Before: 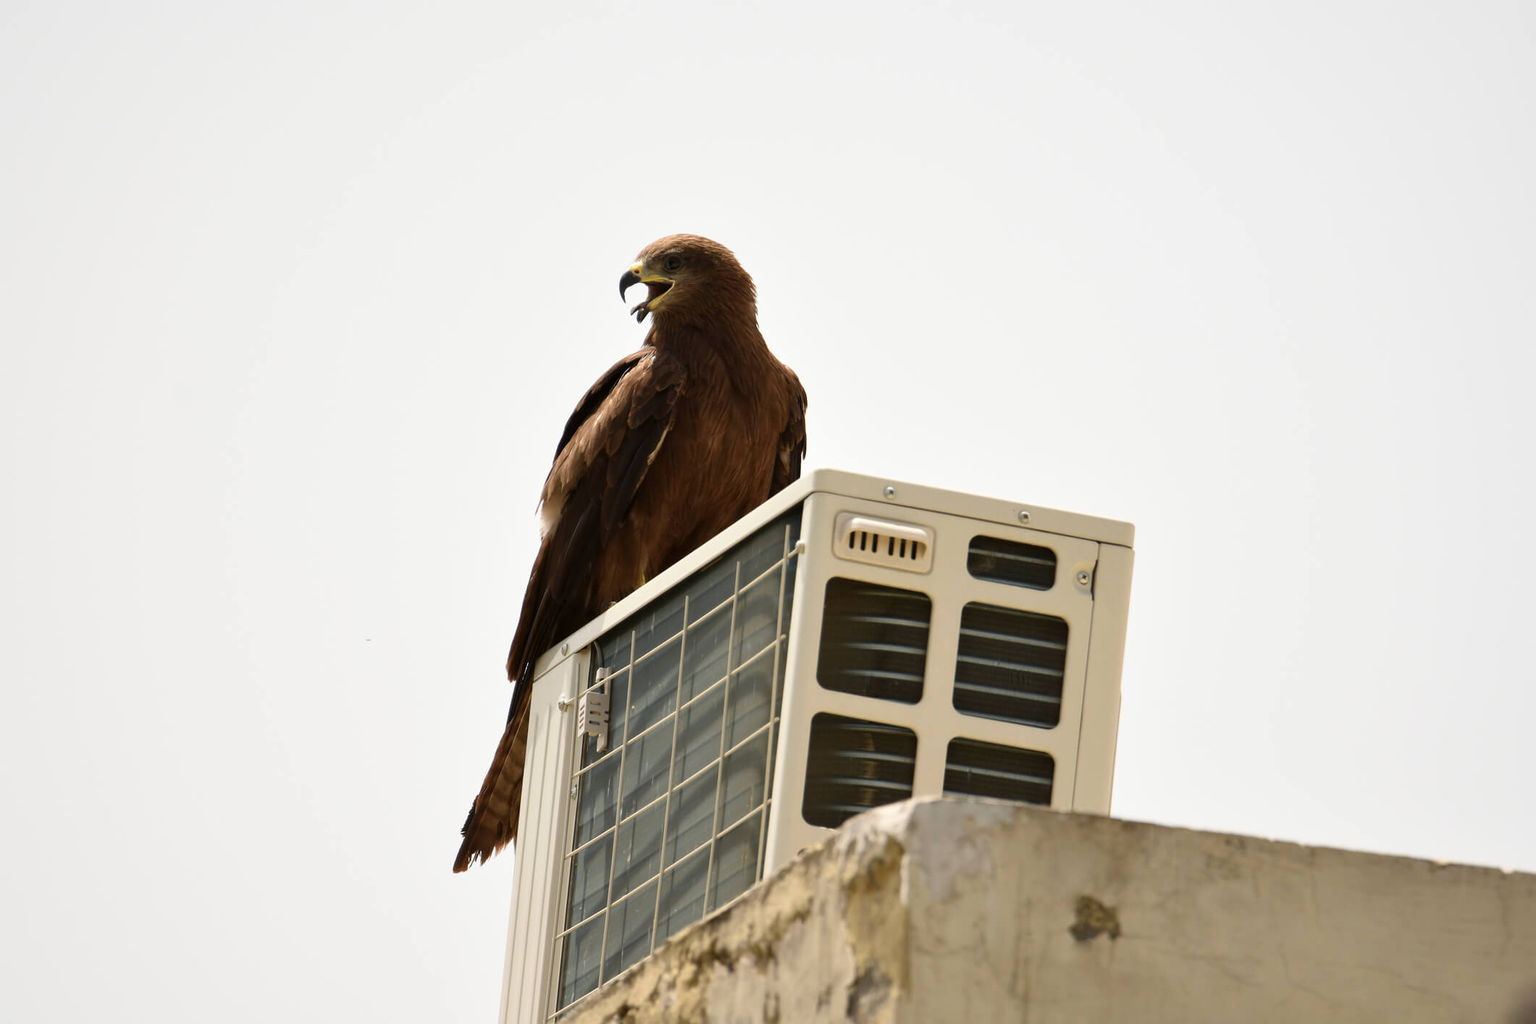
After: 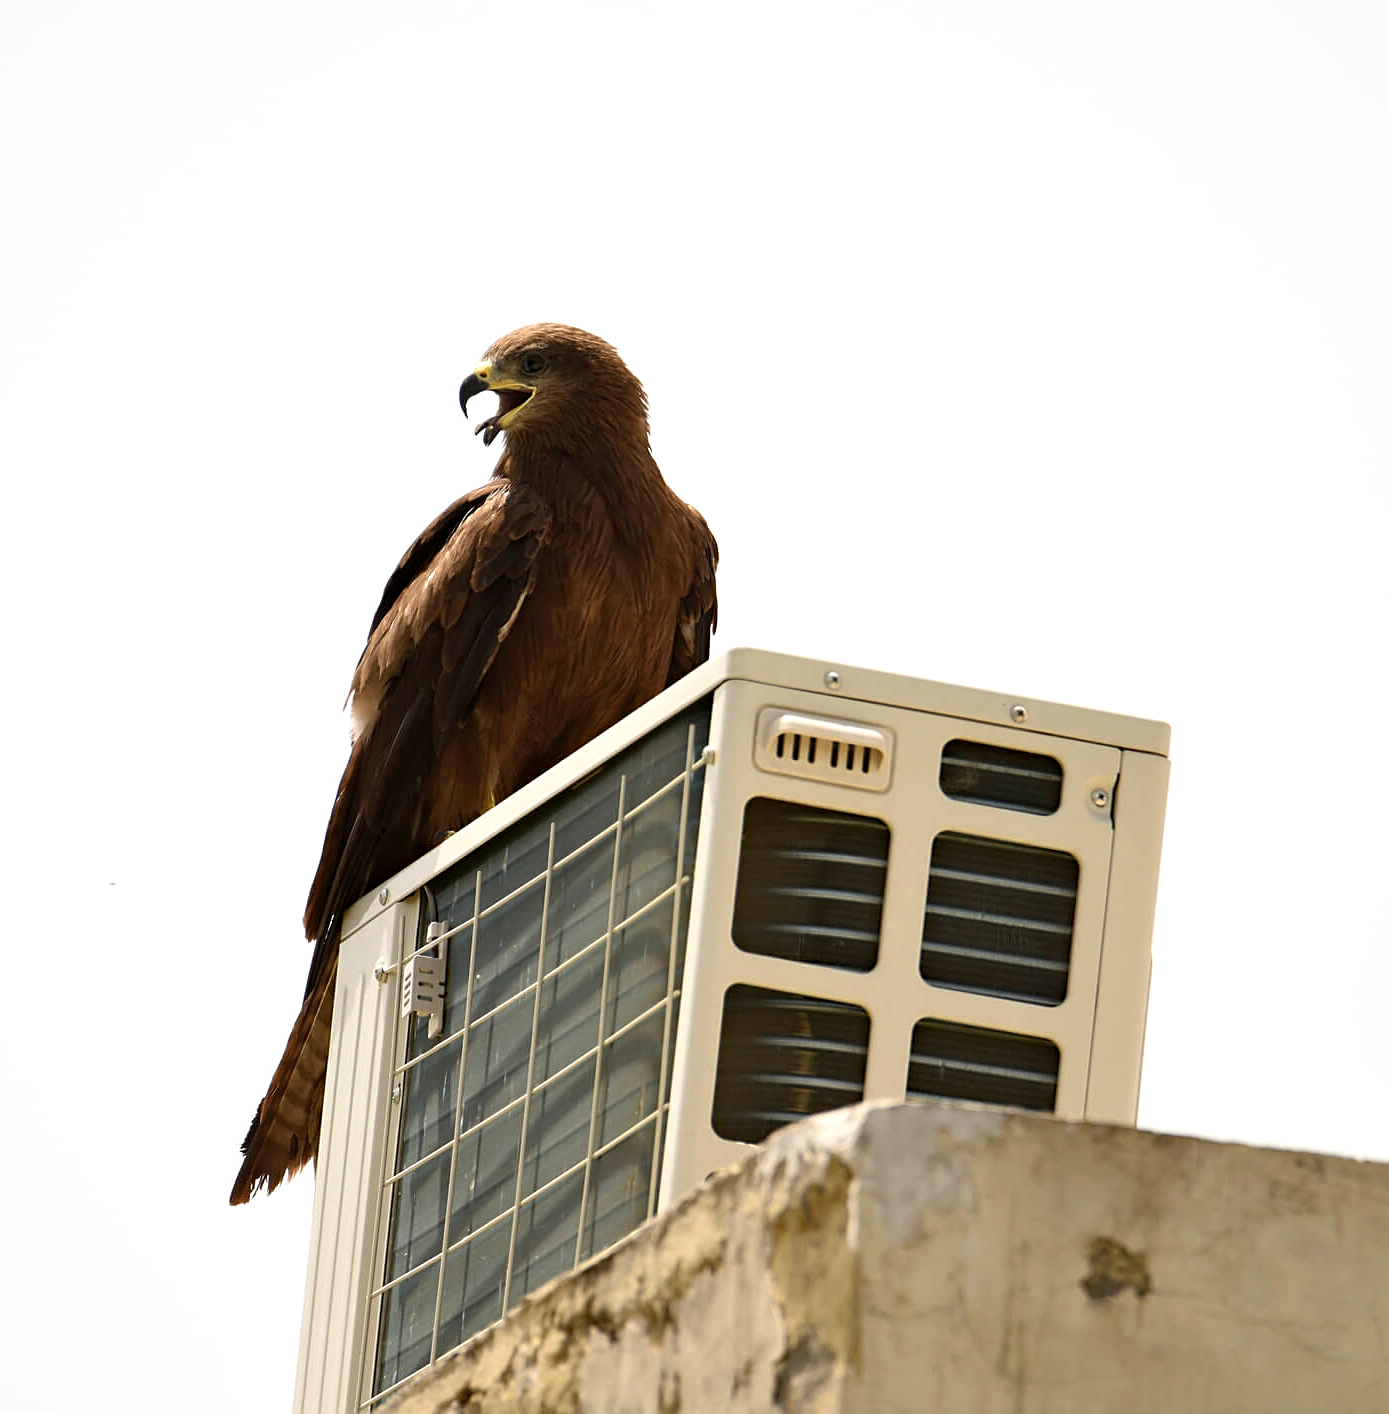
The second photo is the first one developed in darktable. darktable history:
crop and rotate: left 18.675%, right 15.809%
exposure: exposure 0.203 EV, compensate exposure bias true, compensate highlight preservation false
haze removal: compatibility mode true, adaptive false
sharpen: radius 1.942
